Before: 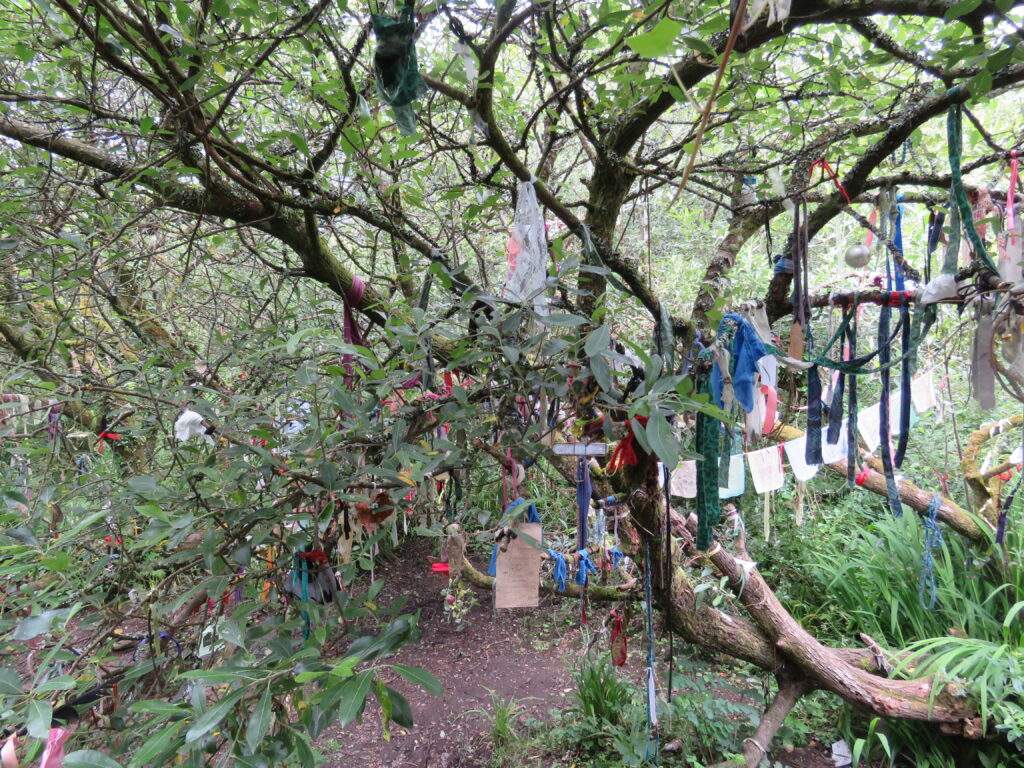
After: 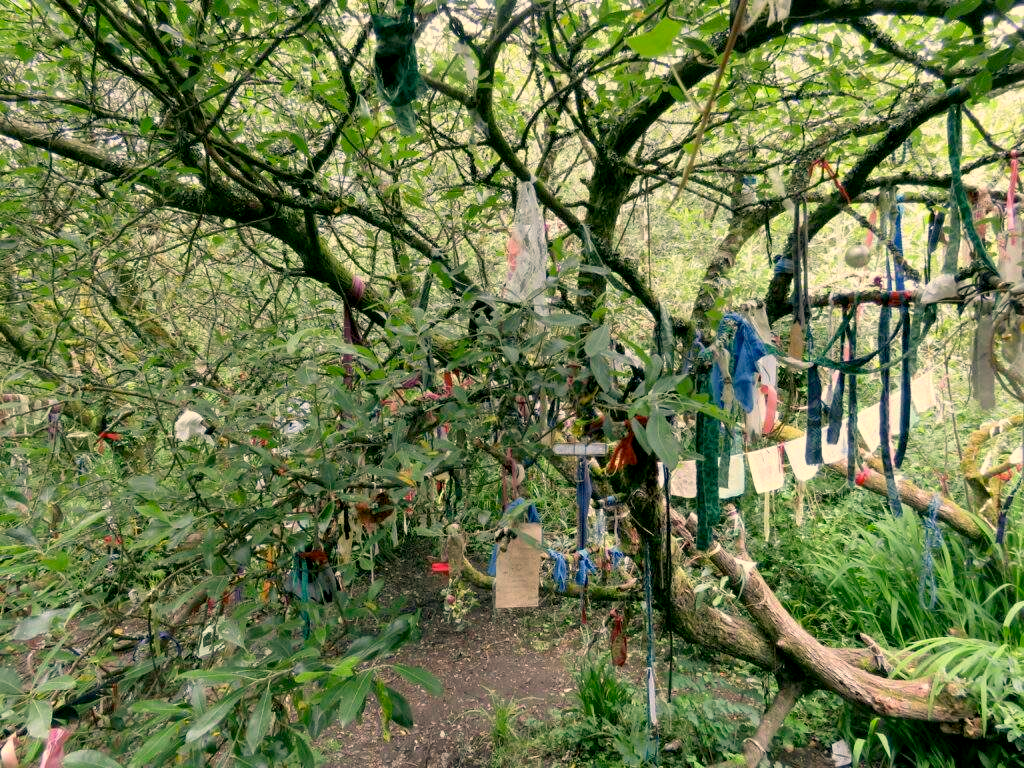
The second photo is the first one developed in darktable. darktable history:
exposure: black level correction 0.009, compensate highlight preservation false
color correction: highlights a* 5.3, highlights b* 24.26, shadows a* -15.58, shadows b* 4.02
